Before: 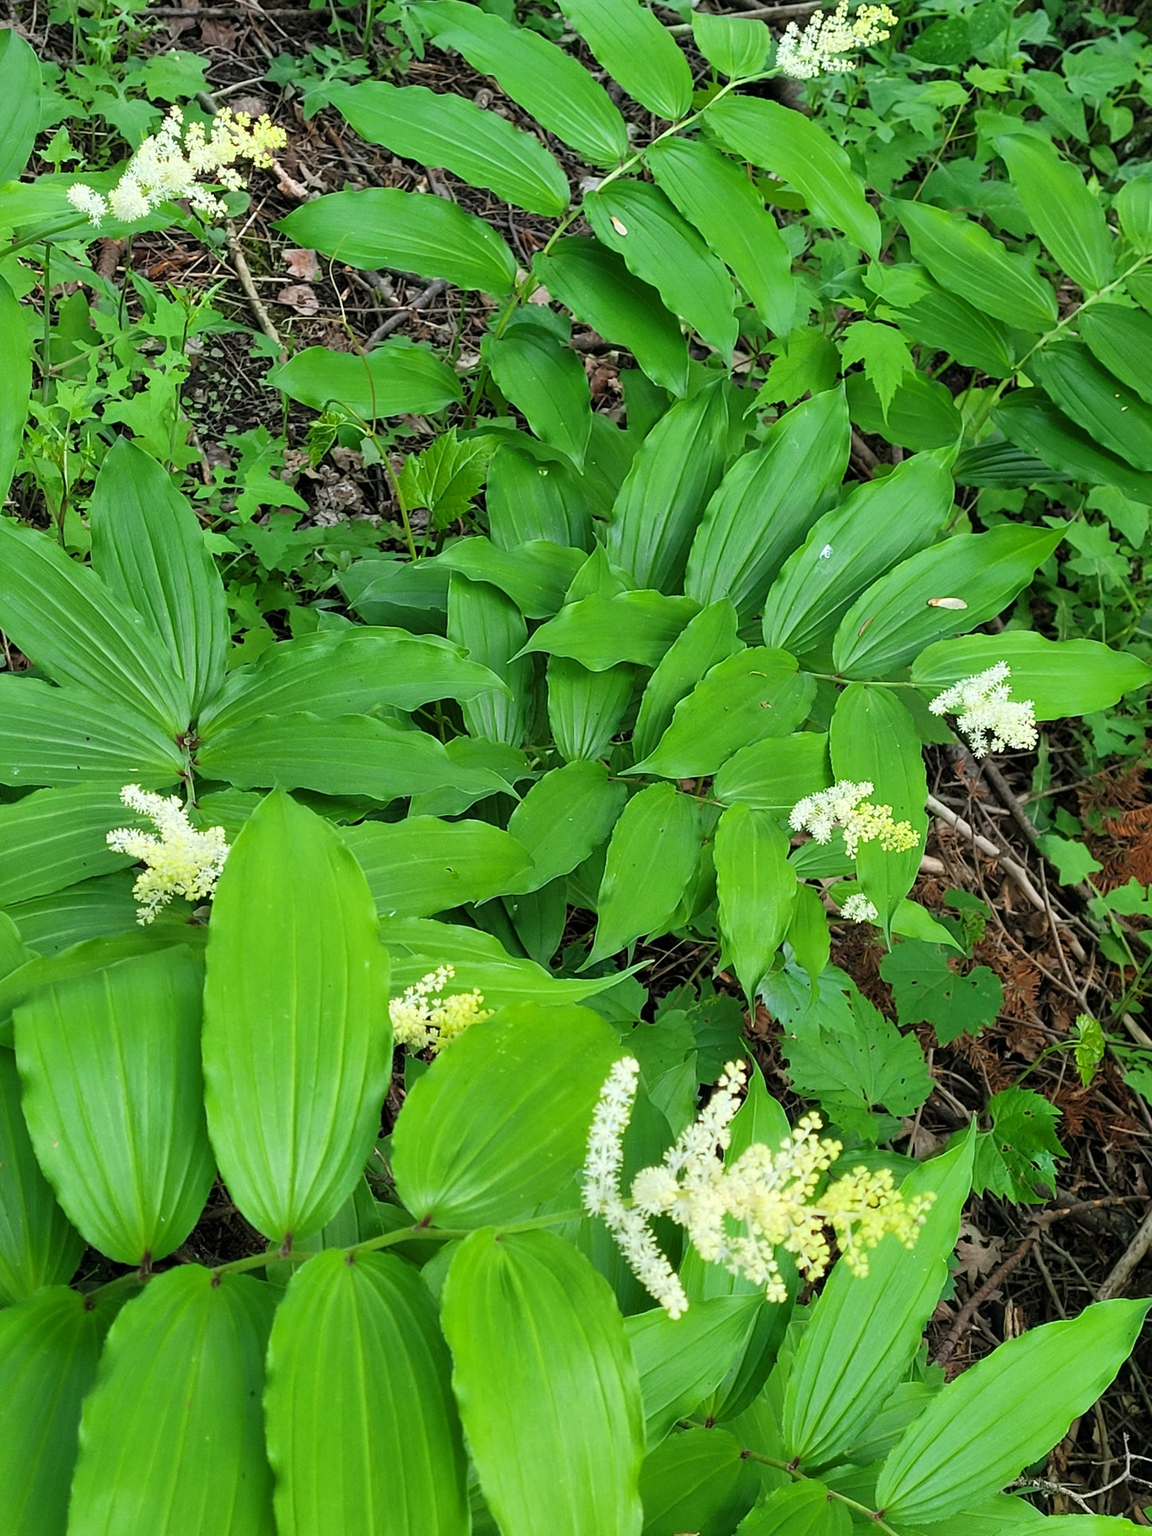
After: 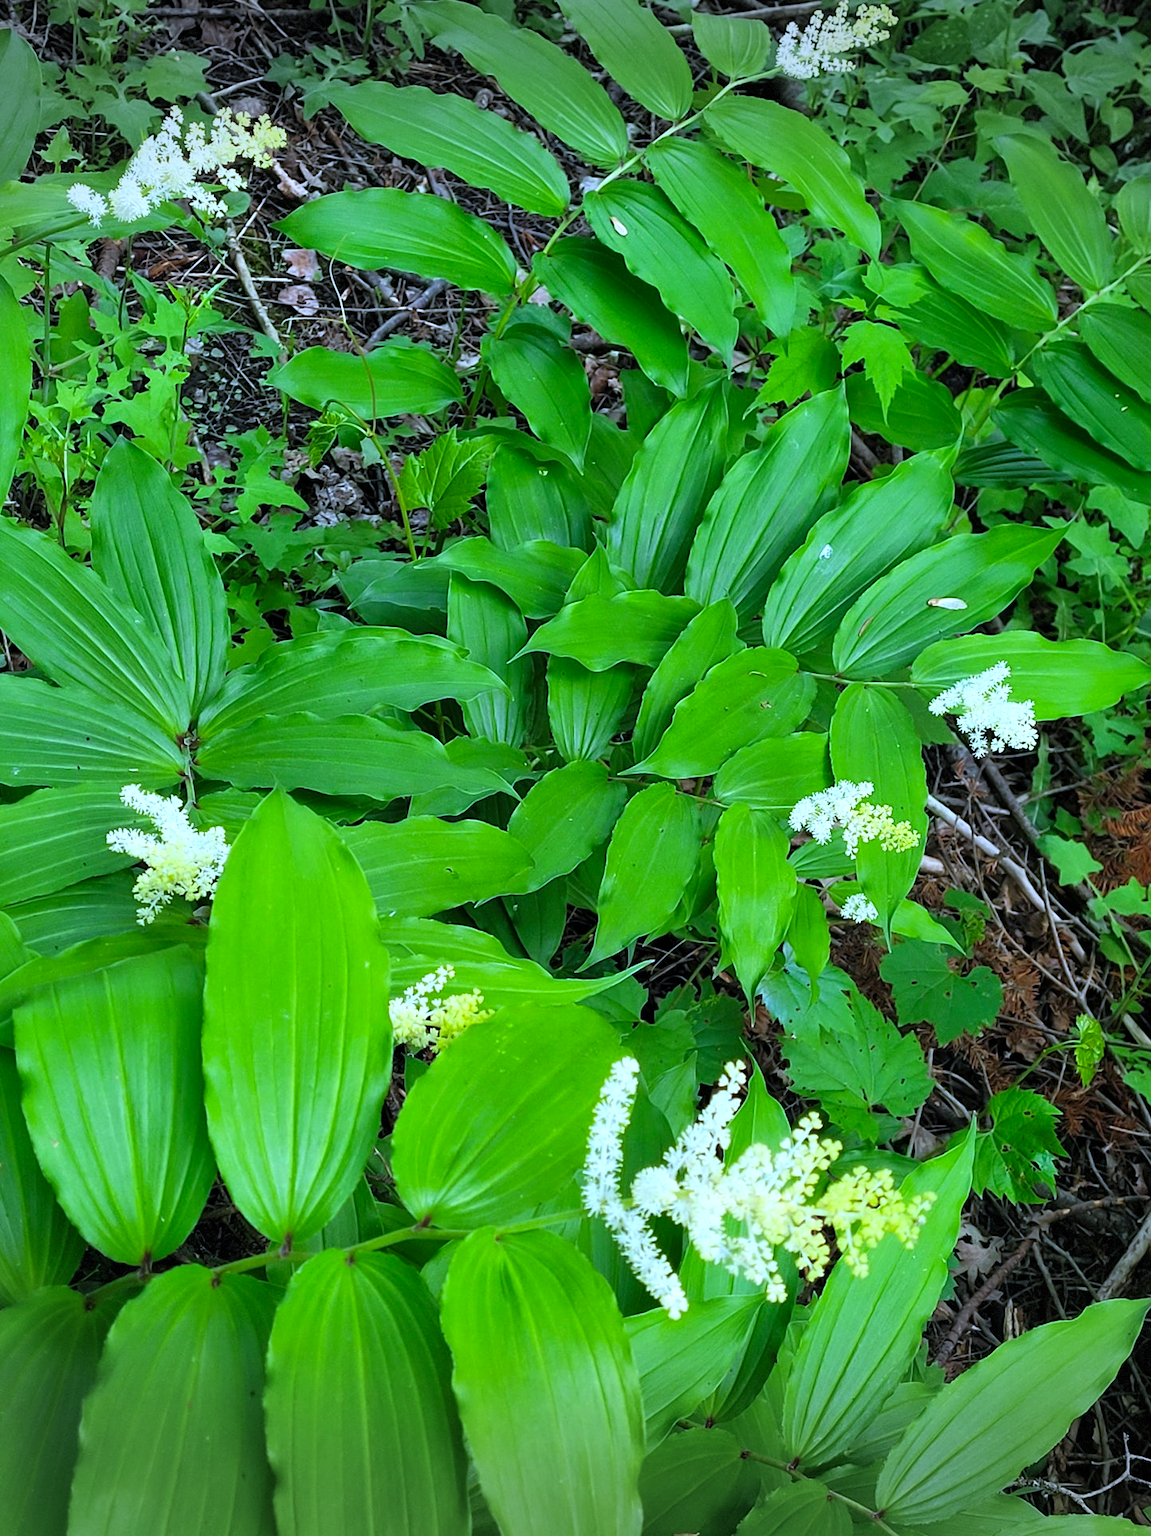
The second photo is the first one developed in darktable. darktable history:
color balance: contrast 8.5%, output saturation 105%
white balance: red 0.871, blue 1.249
vignetting: fall-off start 100%, brightness -0.406, saturation -0.3, width/height ratio 1.324, dithering 8-bit output, unbound false
